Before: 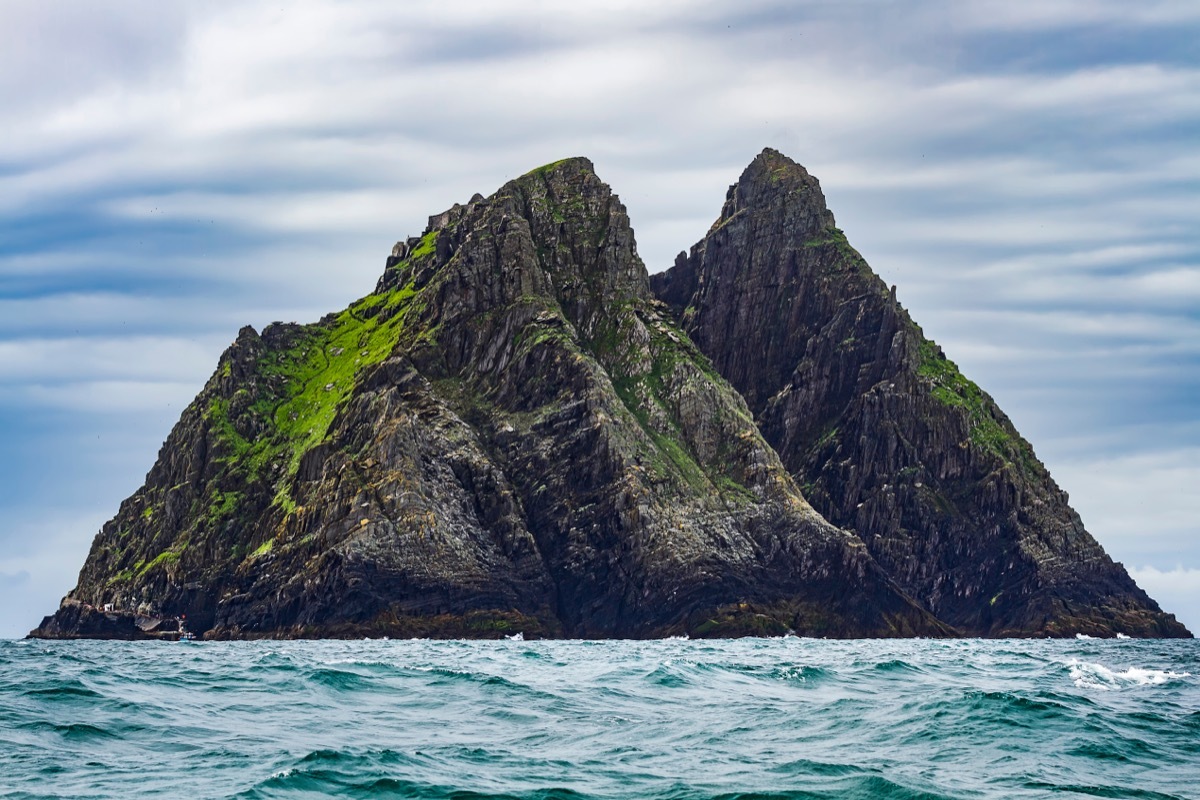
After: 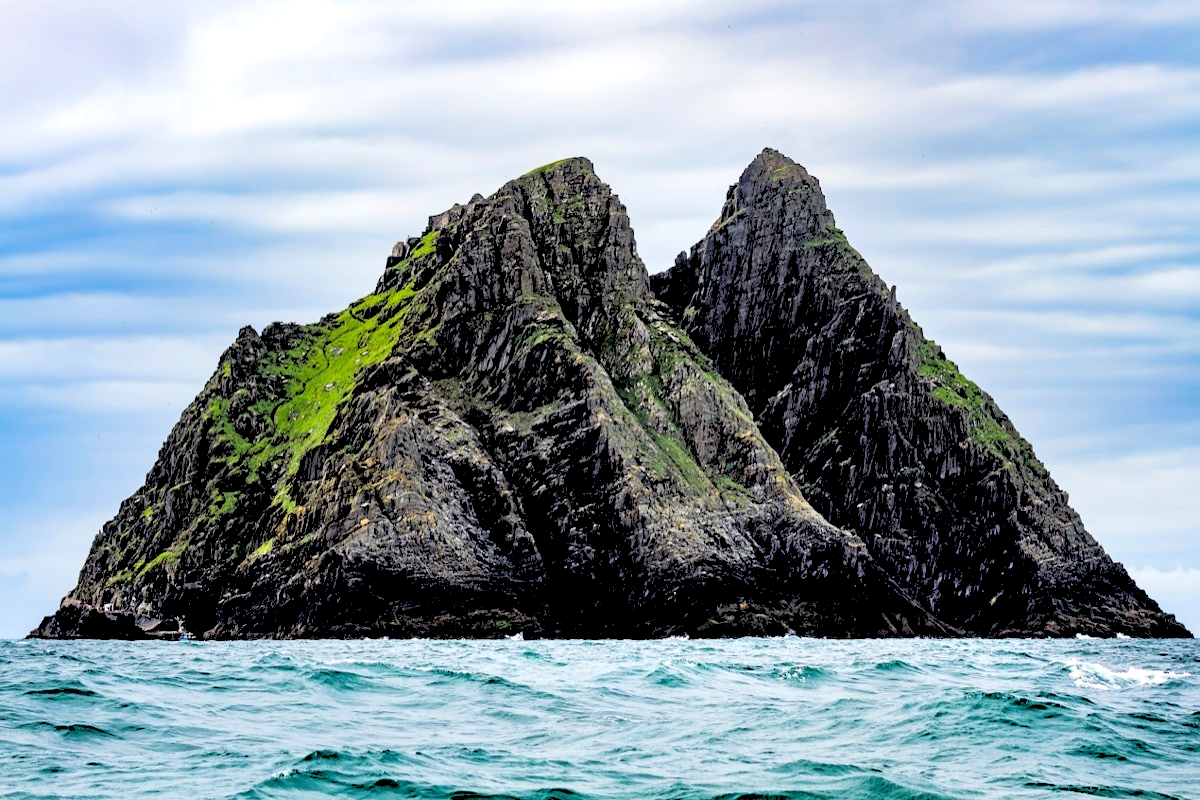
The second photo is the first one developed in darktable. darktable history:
rgb levels: levels [[0.027, 0.429, 0.996], [0, 0.5, 1], [0, 0.5, 1]]
levels: levels [0, 0.48, 0.961]
